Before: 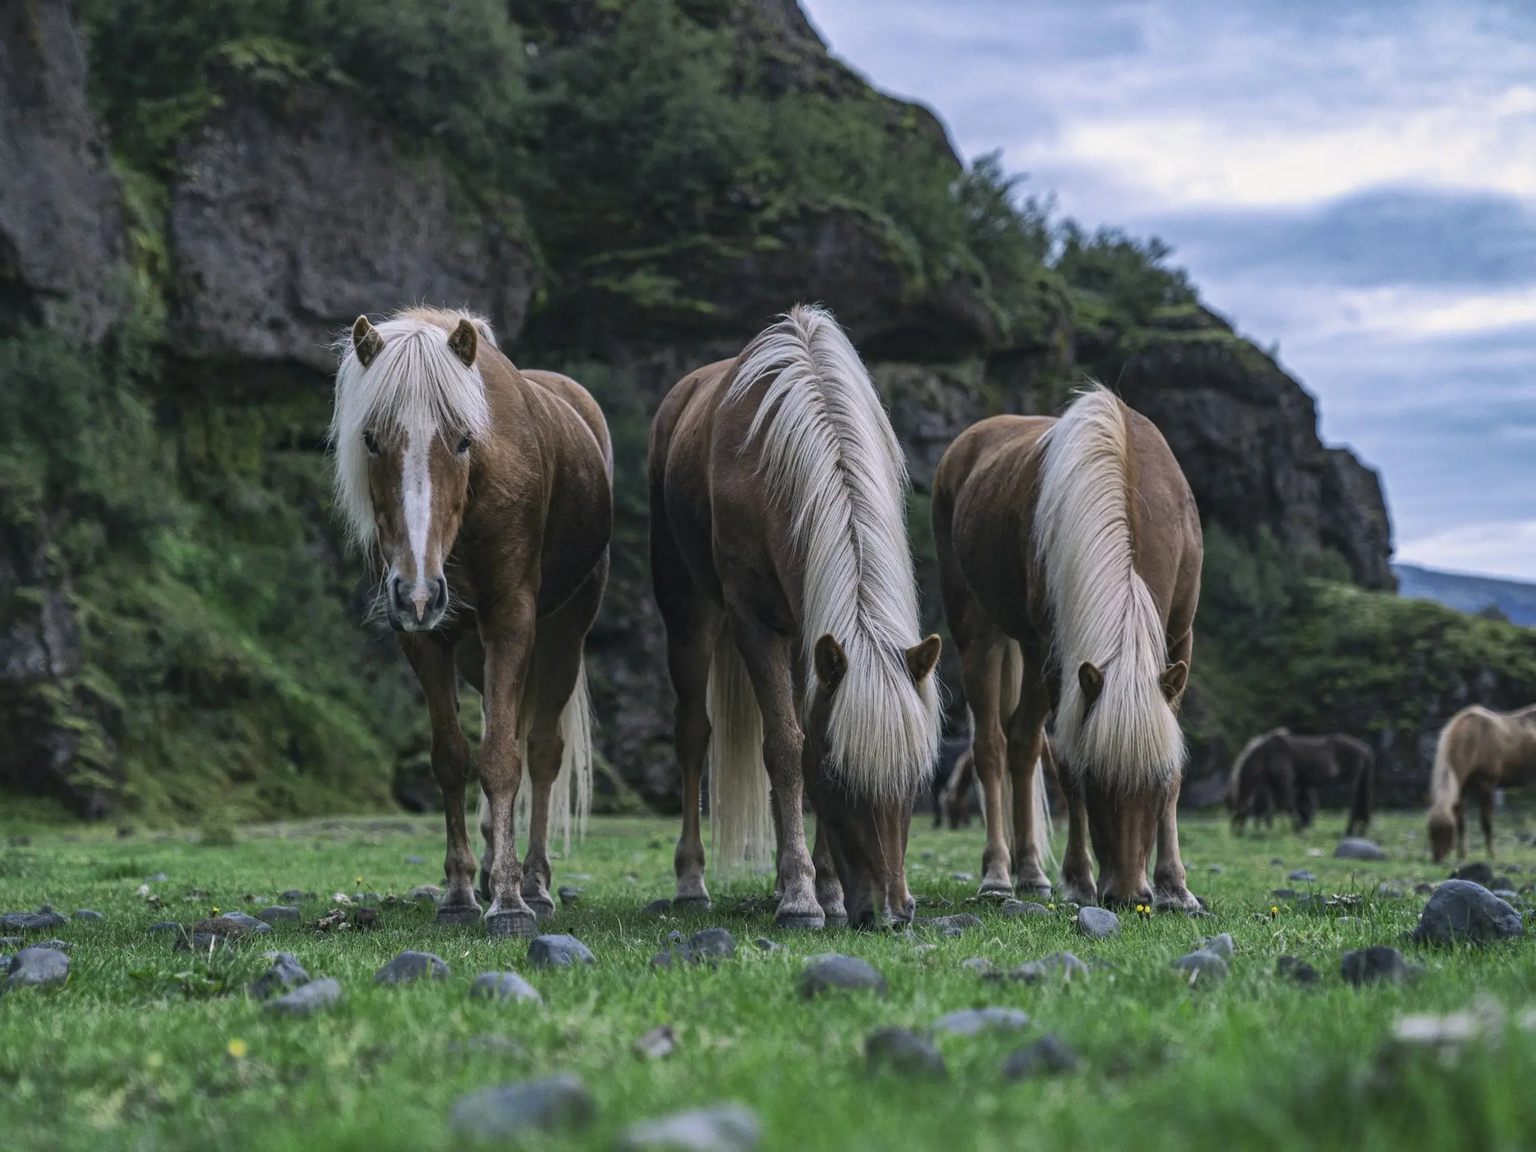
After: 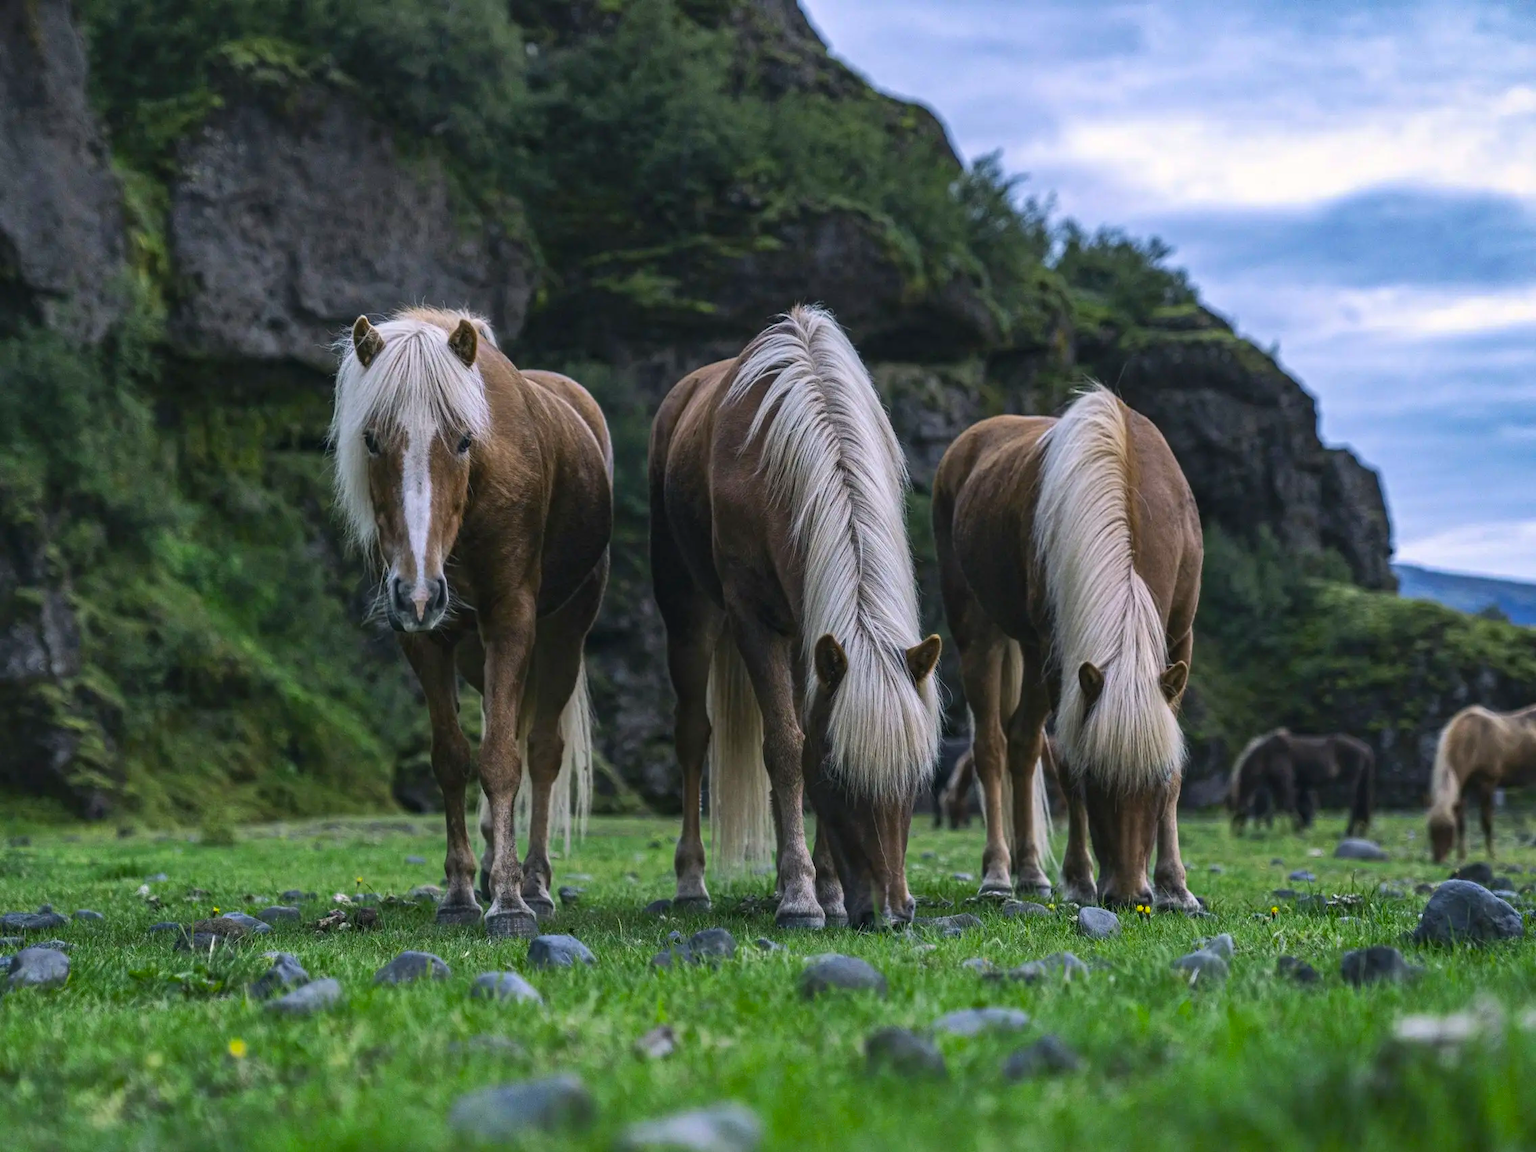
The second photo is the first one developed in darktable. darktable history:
color balance rgb: linear chroma grading › global chroma 20.449%, perceptual saturation grading › global saturation 19.742%, contrast 4.967%
